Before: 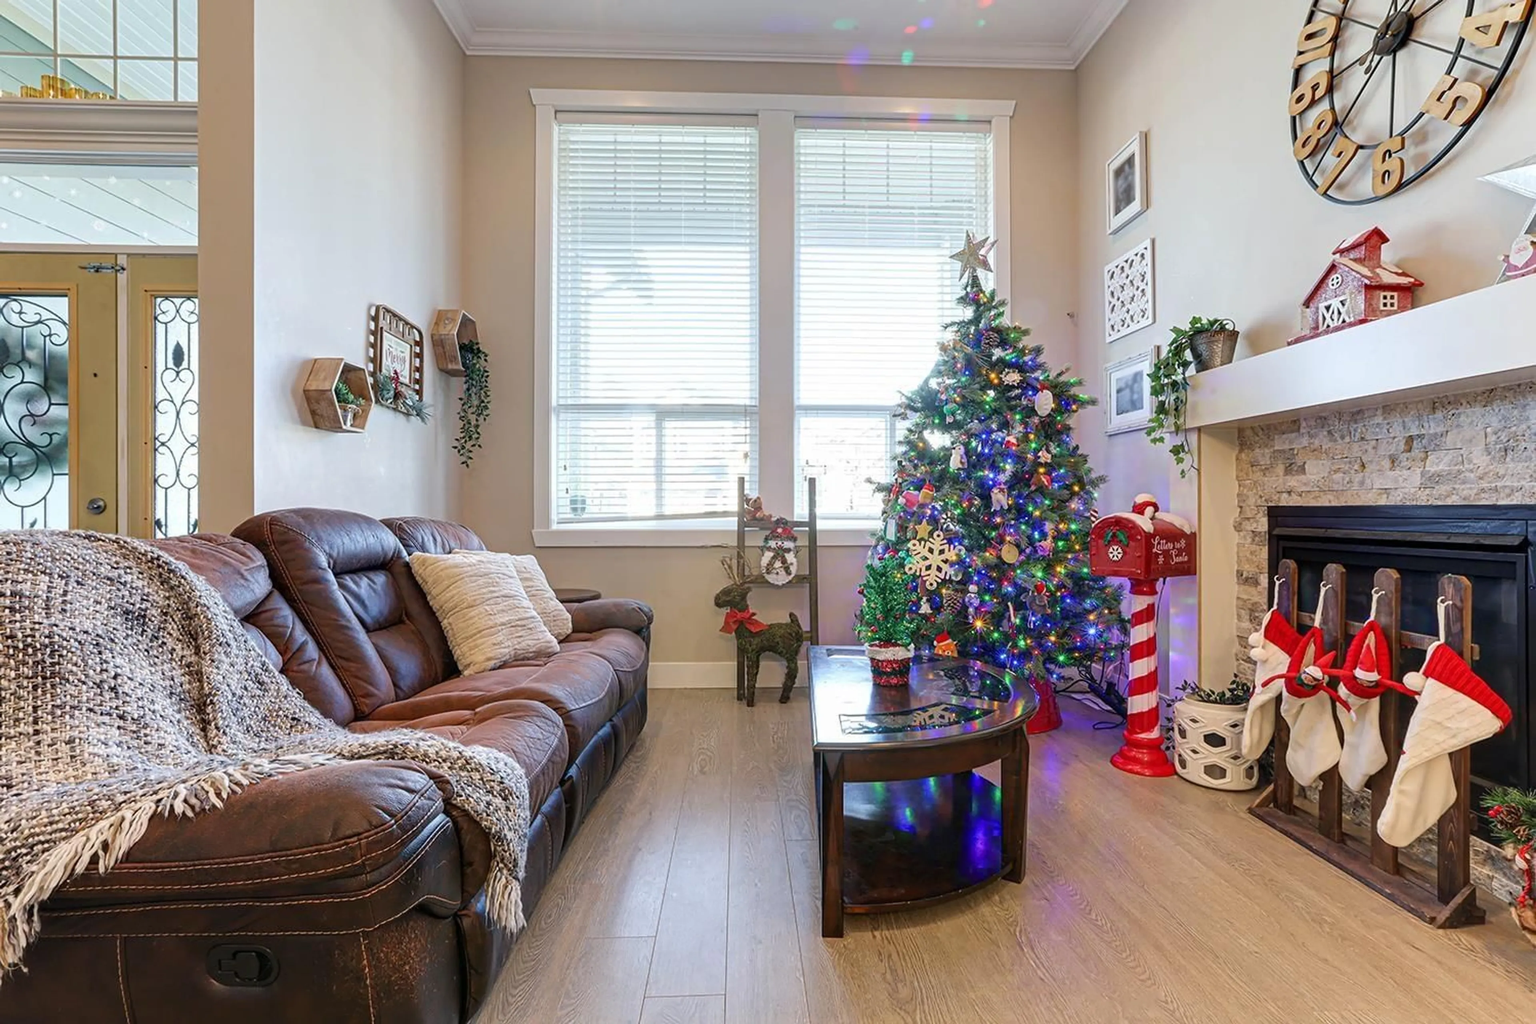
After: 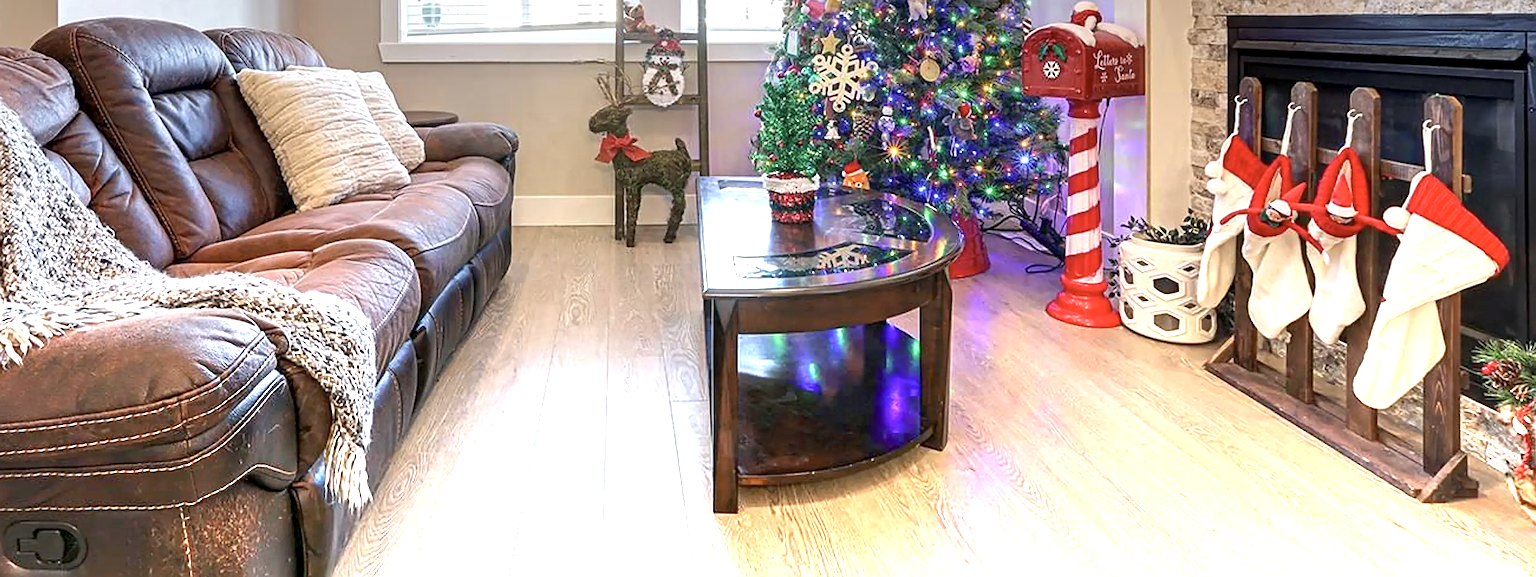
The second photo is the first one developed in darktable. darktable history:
sharpen: on, module defaults
contrast brightness saturation: saturation -0.17
crop and rotate: left 13.306%, top 48.129%, bottom 2.928%
exposure: black level correction 0.001, compensate highlight preservation false
graduated density: density -3.9 EV
